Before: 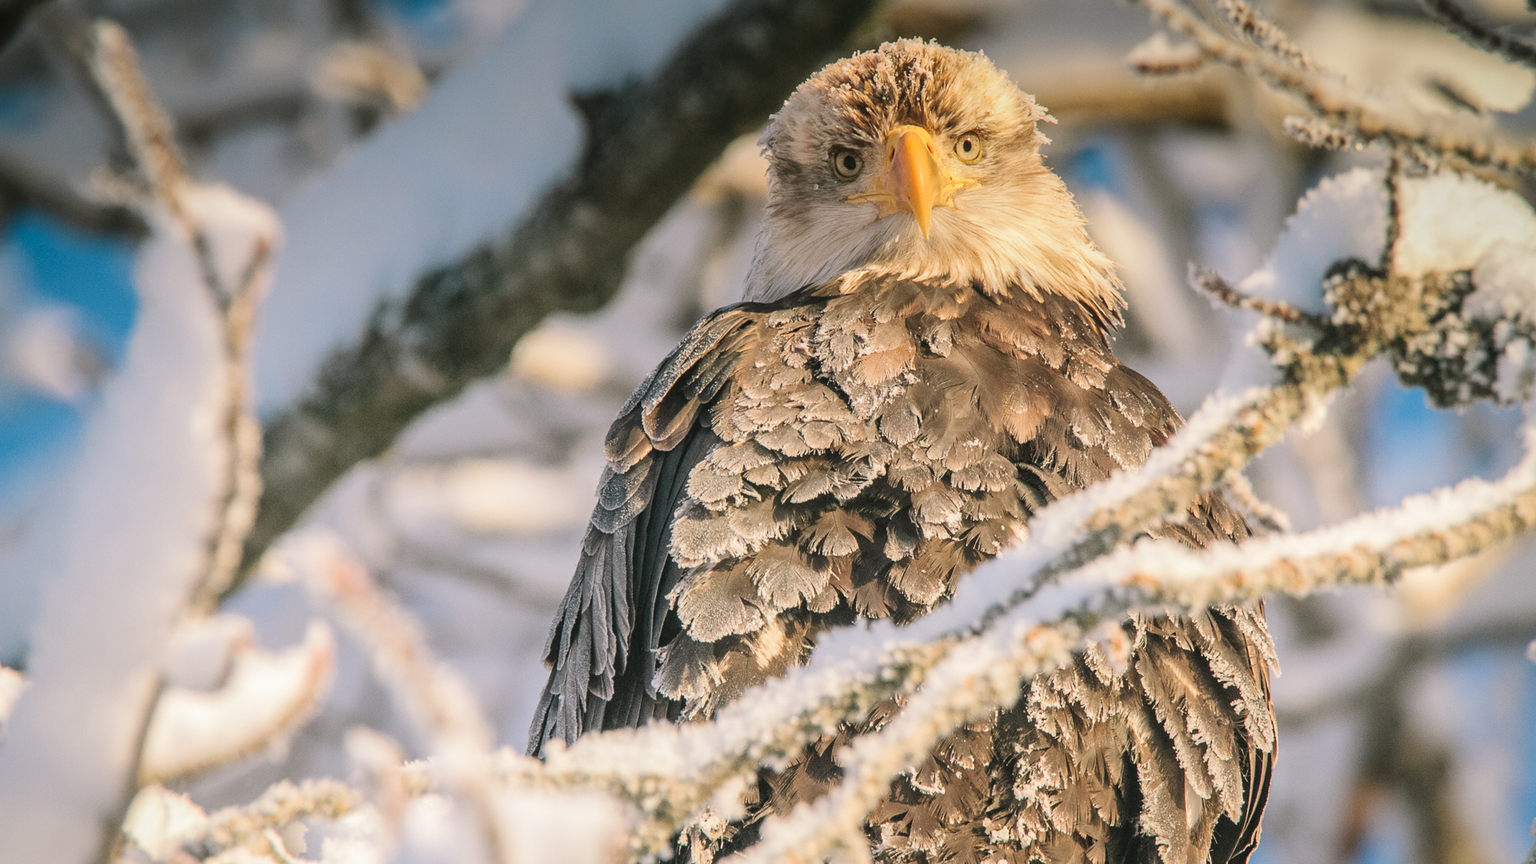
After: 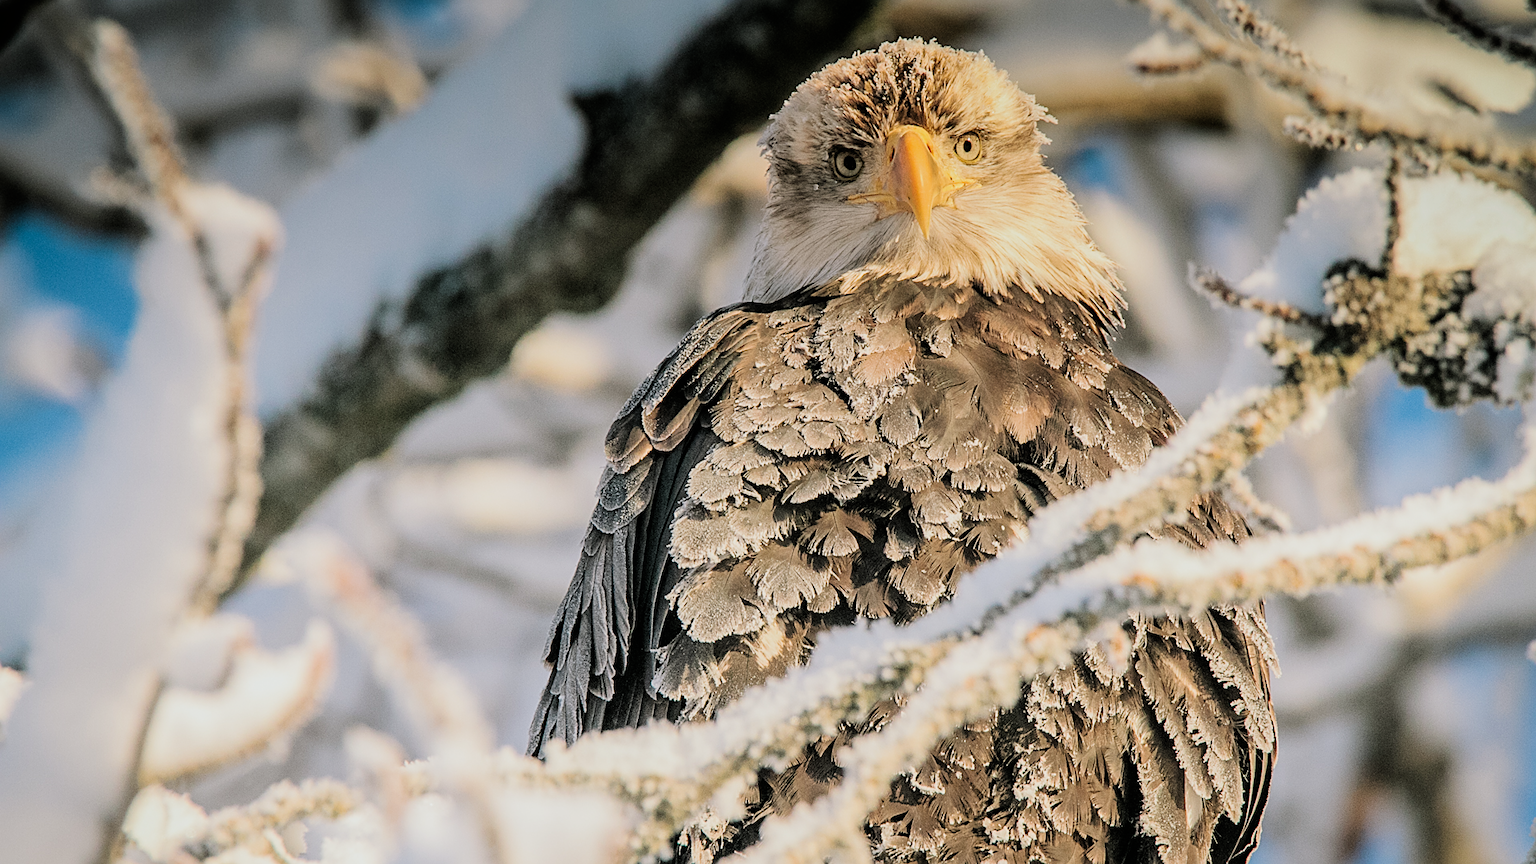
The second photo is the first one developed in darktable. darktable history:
white balance: red 0.978, blue 0.999
sharpen: on, module defaults
filmic rgb: black relative exposure -5 EV, white relative exposure 3.5 EV, hardness 3.19, contrast 1.2, highlights saturation mix -30%
